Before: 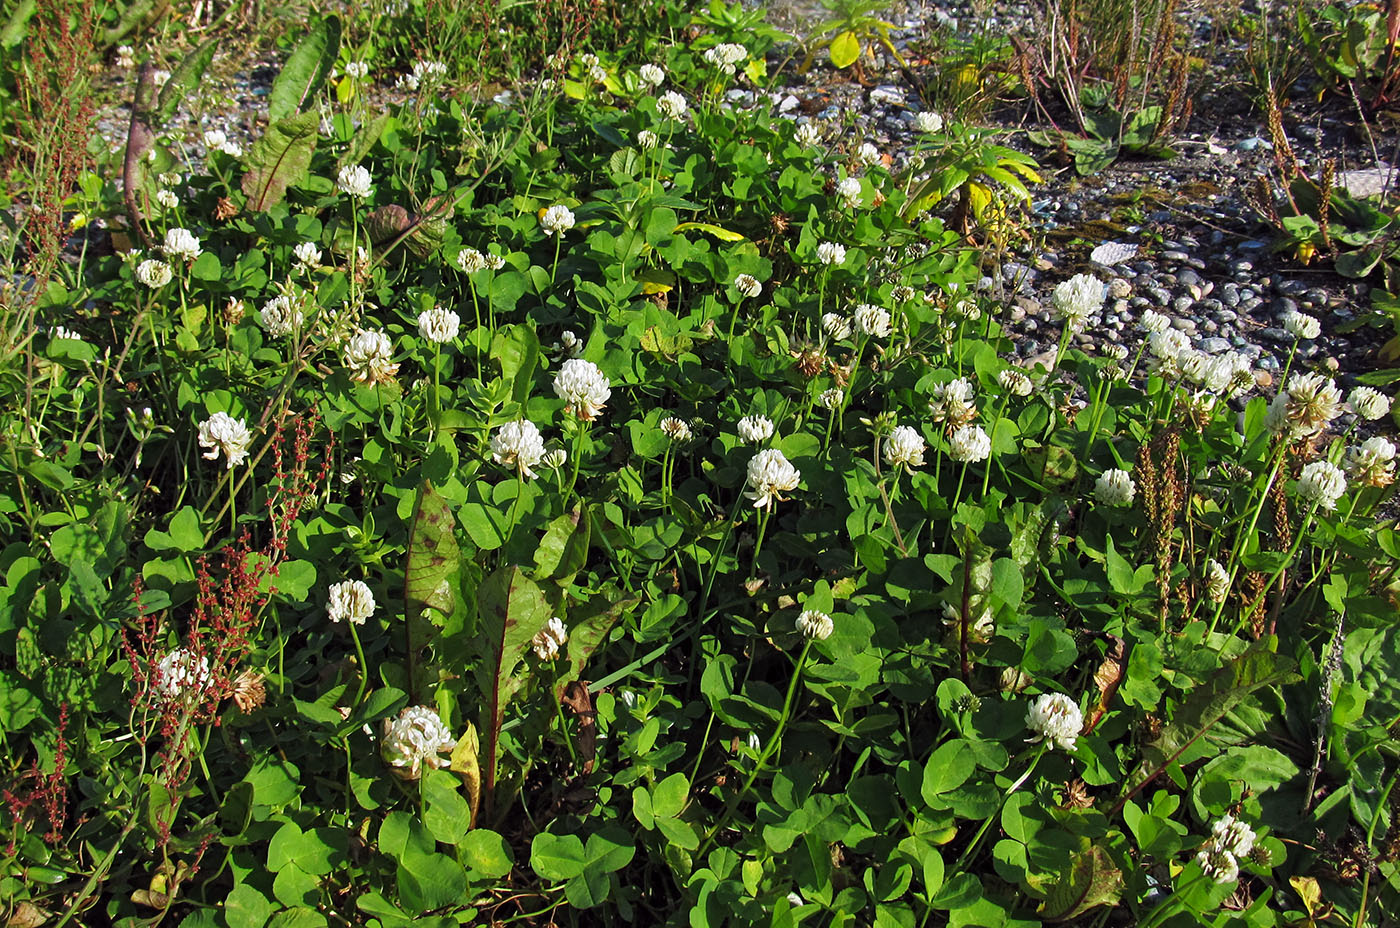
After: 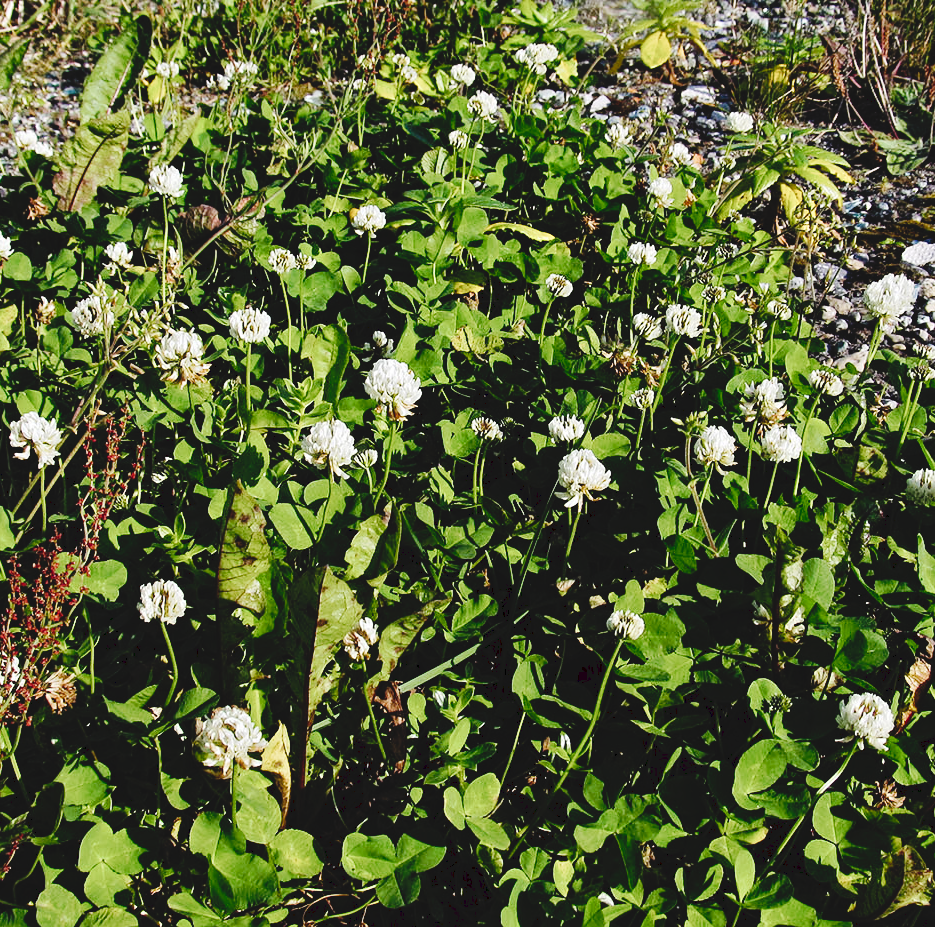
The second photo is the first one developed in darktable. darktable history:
tone curve: curves: ch0 [(0, 0) (0.003, 0.075) (0.011, 0.079) (0.025, 0.079) (0.044, 0.082) (0.069, 0.085) (0.1, 0.089) (0.136, 0.096) (0.177, 0.105) (0.224, 0.14) (0.277, 0.202) (0.335, 0.304) (0.399, 0.417) (0.468, 0.521) (0.543, 0.636) (0.623, 0.726) (0.709, 0.801) (0.801, 0.878) (0.898, 0.927) (1, 1)], preserve colors none
contrast brightness saturation: contrast 0.102, saturation -0.368
color balance rgb: perceptual saturation grading › global saturation 2.084%, perceptual saturation grading › highlights -2.492%, perceptual saturation grading › mid-tones 3.681%, perceptual saturation grading › shadows 7.163%, global vibrance 20.932%
crop and rotate: left 13.517%, right 19.638%
